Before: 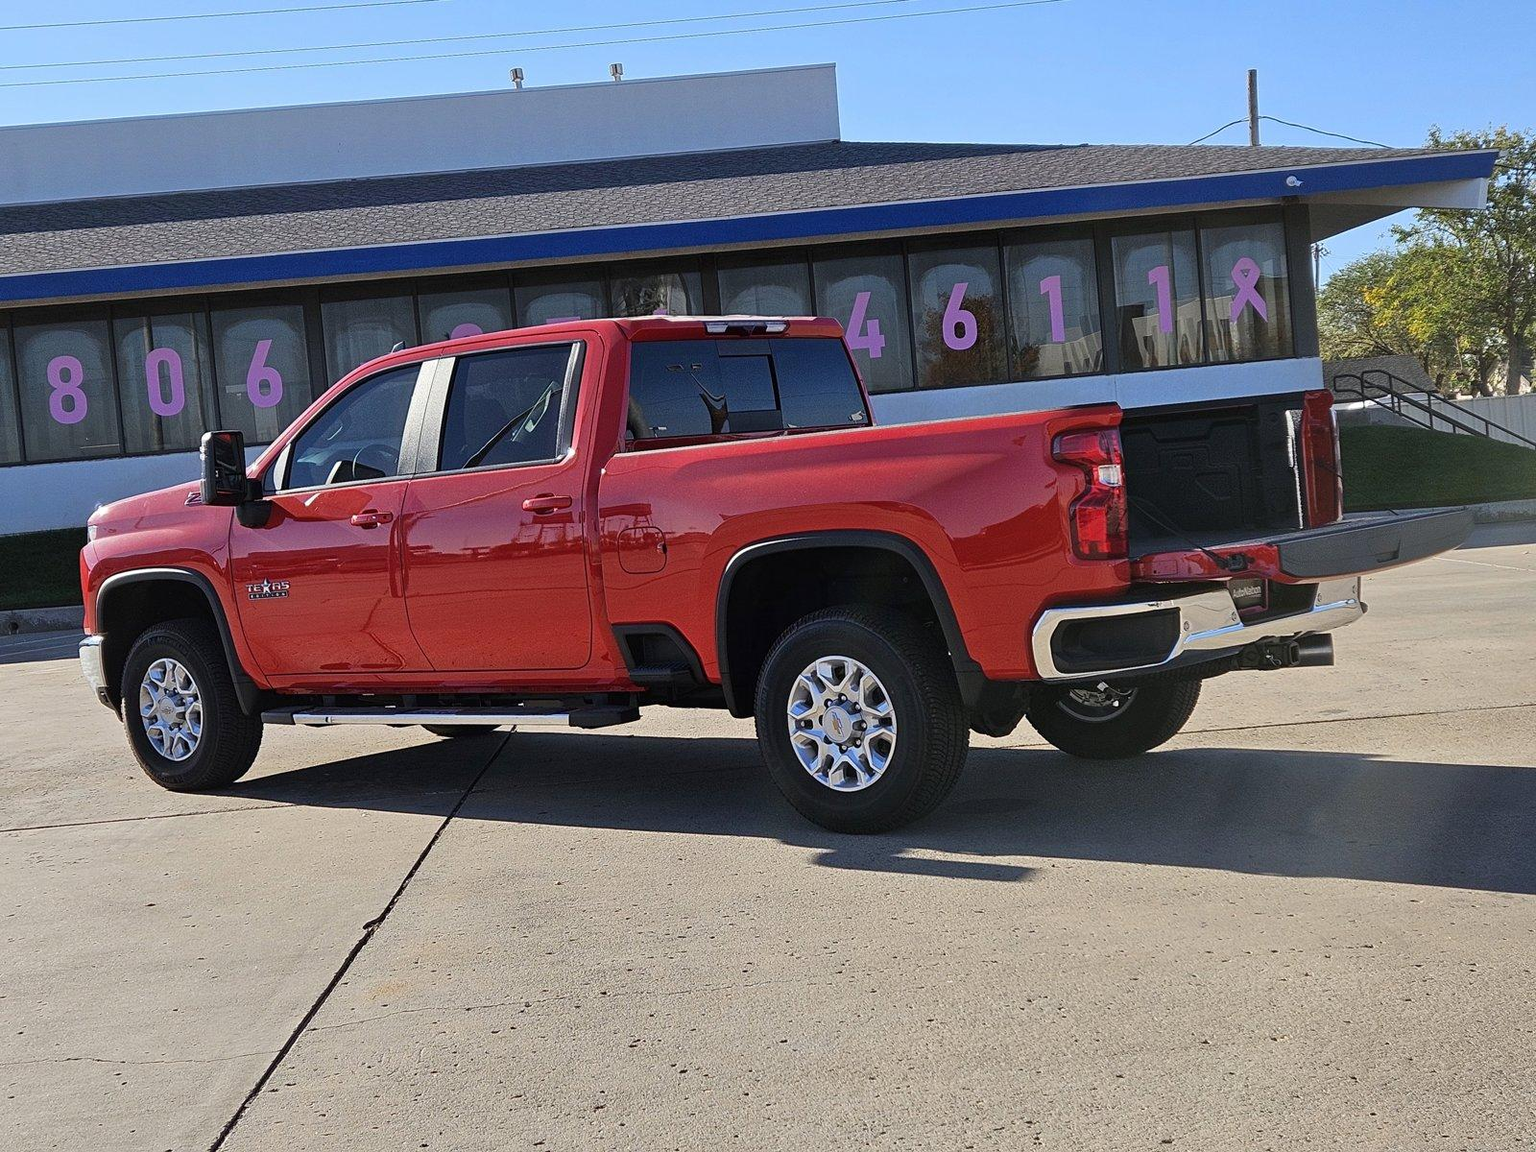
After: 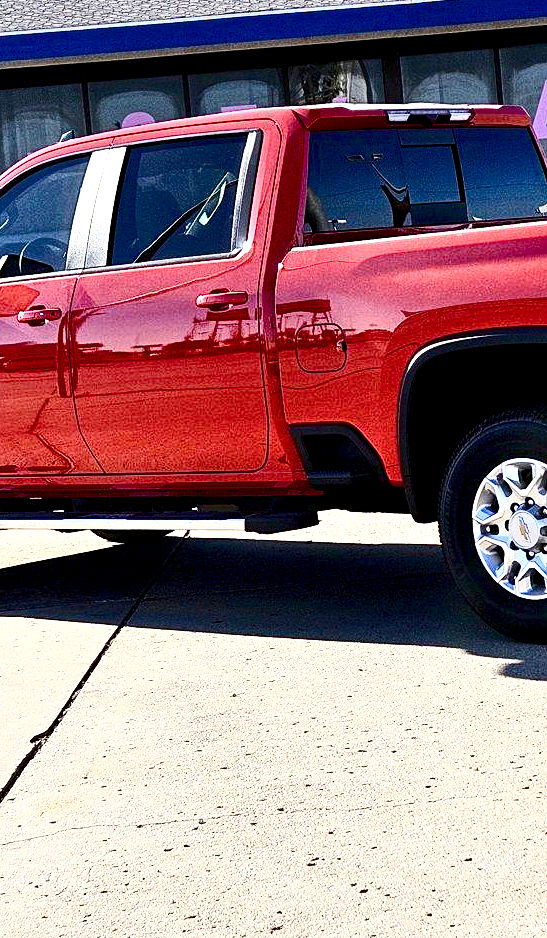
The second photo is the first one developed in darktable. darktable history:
crop and rotate: left 21.799%, top 18.815%, right 43.962%, bottom 3.004%
exposure: black level correction 0.008, exposure 0.982 EV, compensate highlight preservation false
local contrast: highlights 104%, shadows 102%, detail 119%, midtone range 0.2
contrast brightness saturation: contrast 0.299
color balance rgb: shadows lift › luminance -9.611%, perceptual saturation grading › global saturation 20%, perceptual saturation grading › highlights -49.023%, perceptual saturation grading › shadows 24.571%, global vibrance 20%
